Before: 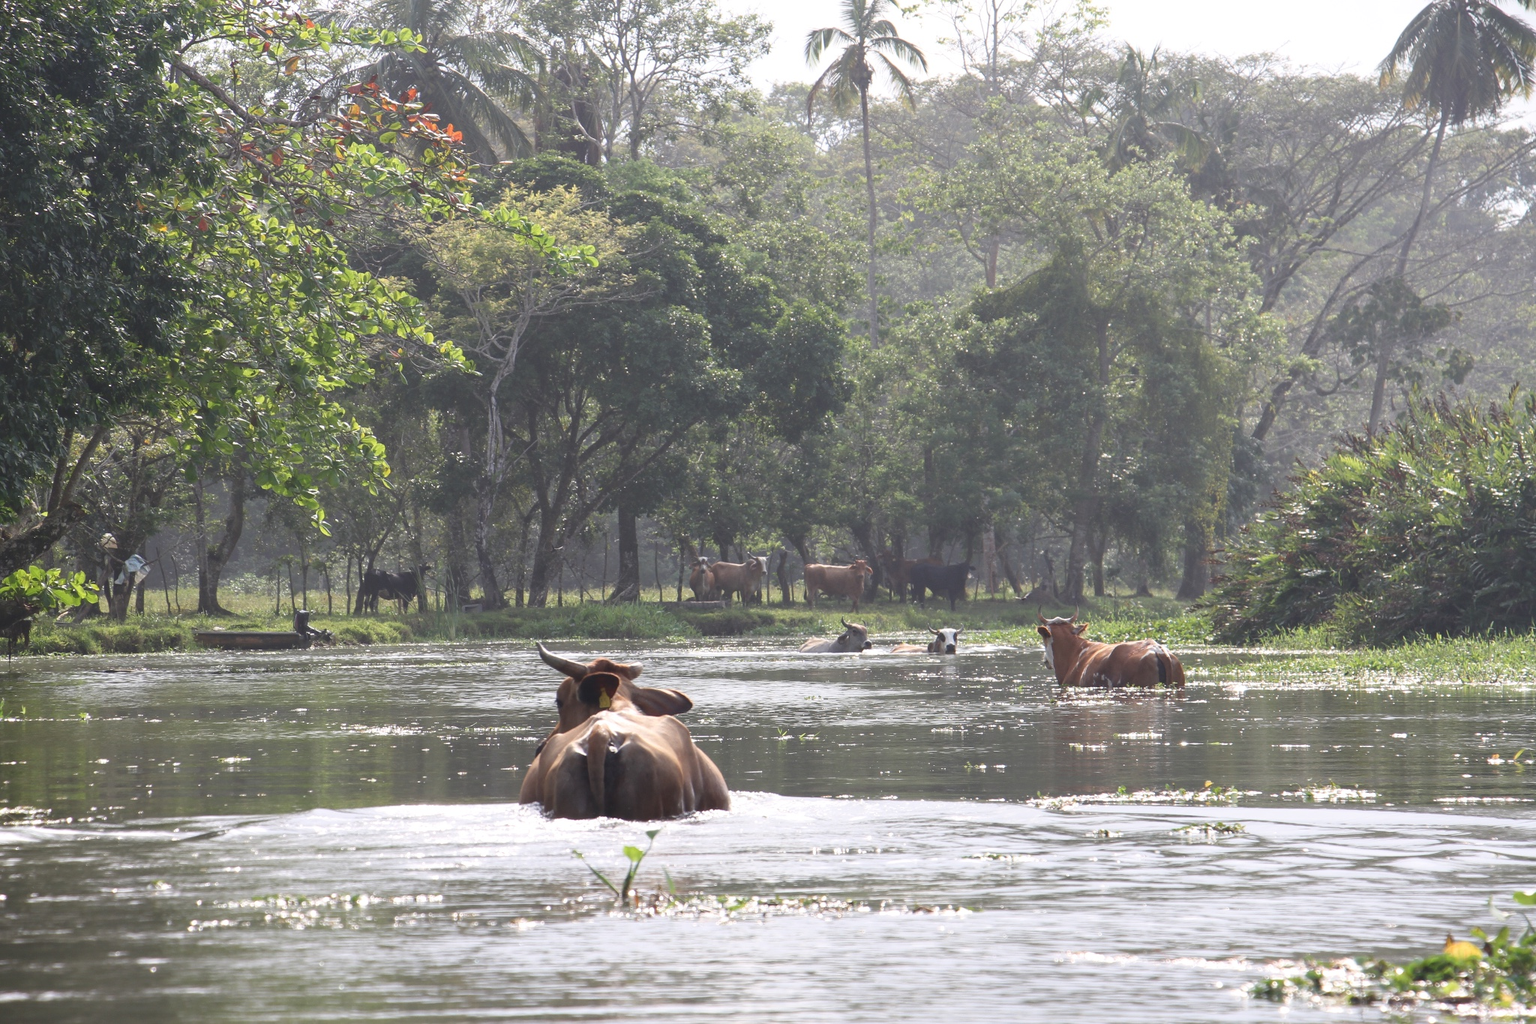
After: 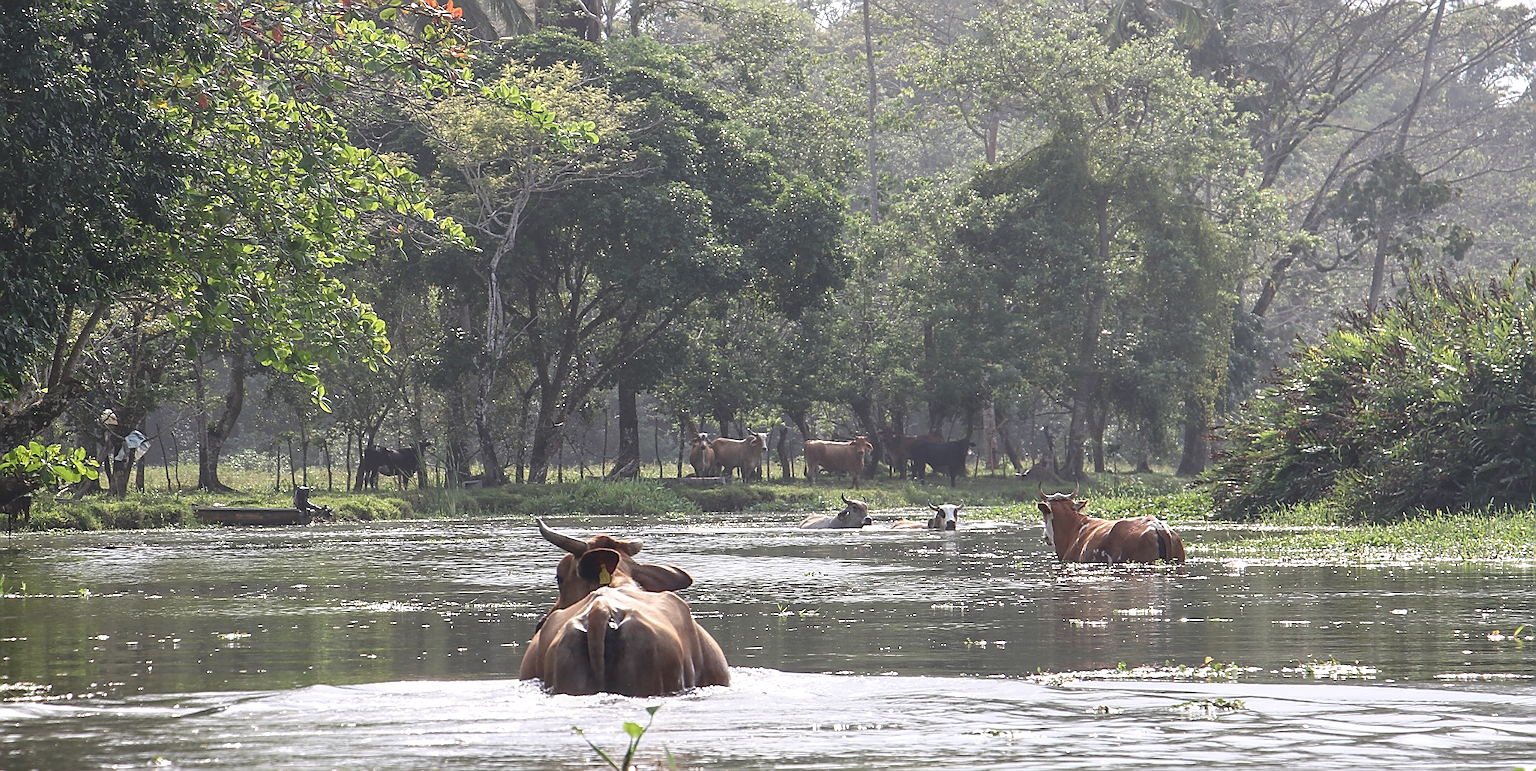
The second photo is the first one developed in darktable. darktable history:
sharpen: radius 1.423, amount 1.265, threshold 0.604
local contrast: on, module defaults
crop and rotate: top 12.144%, bottom 12.47%
levels: mode automatic, levels [0, 0.498, 0.996]
